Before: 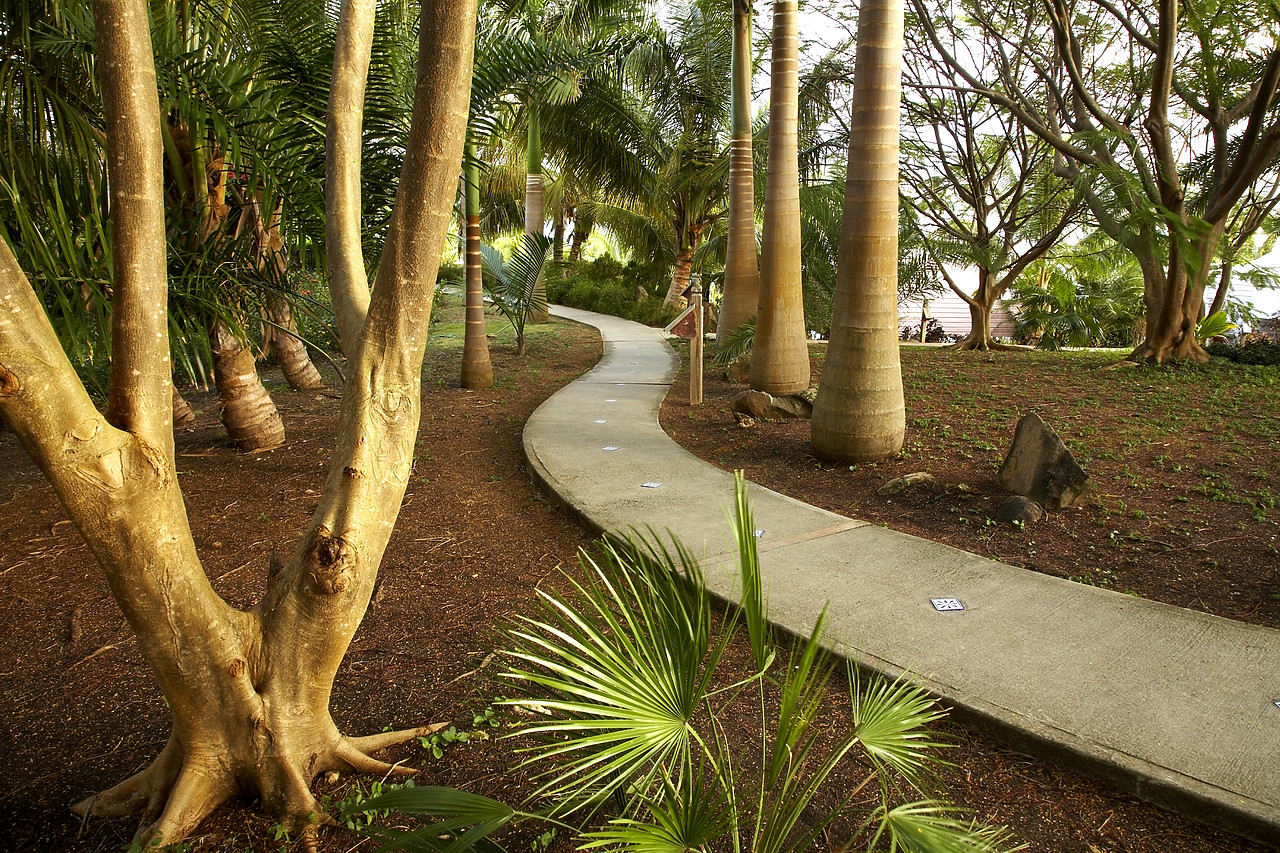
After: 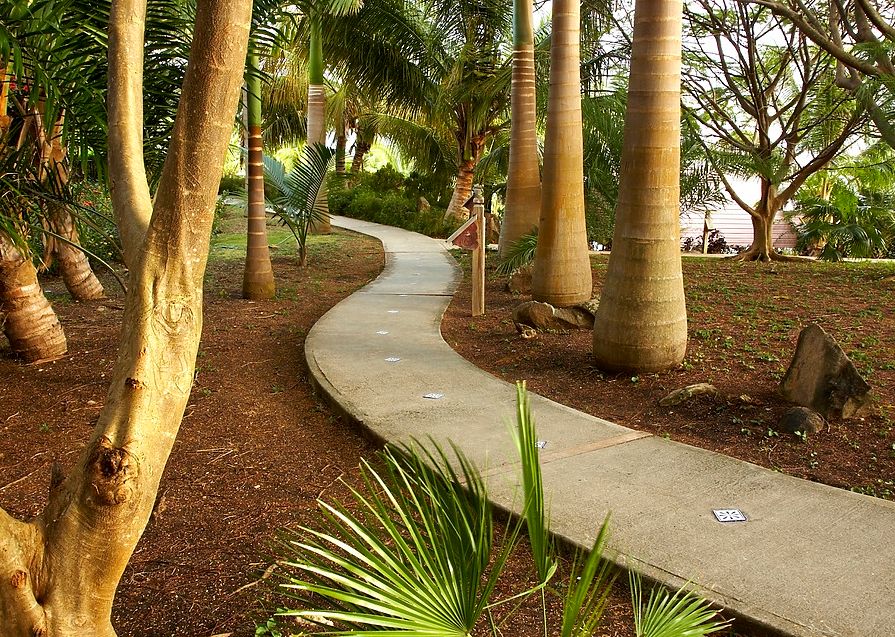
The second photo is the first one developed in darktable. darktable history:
crop and rotate: left 17.046%, top 10.659%, right 12.989%, bottom 14.553%
levels: mode automatic
